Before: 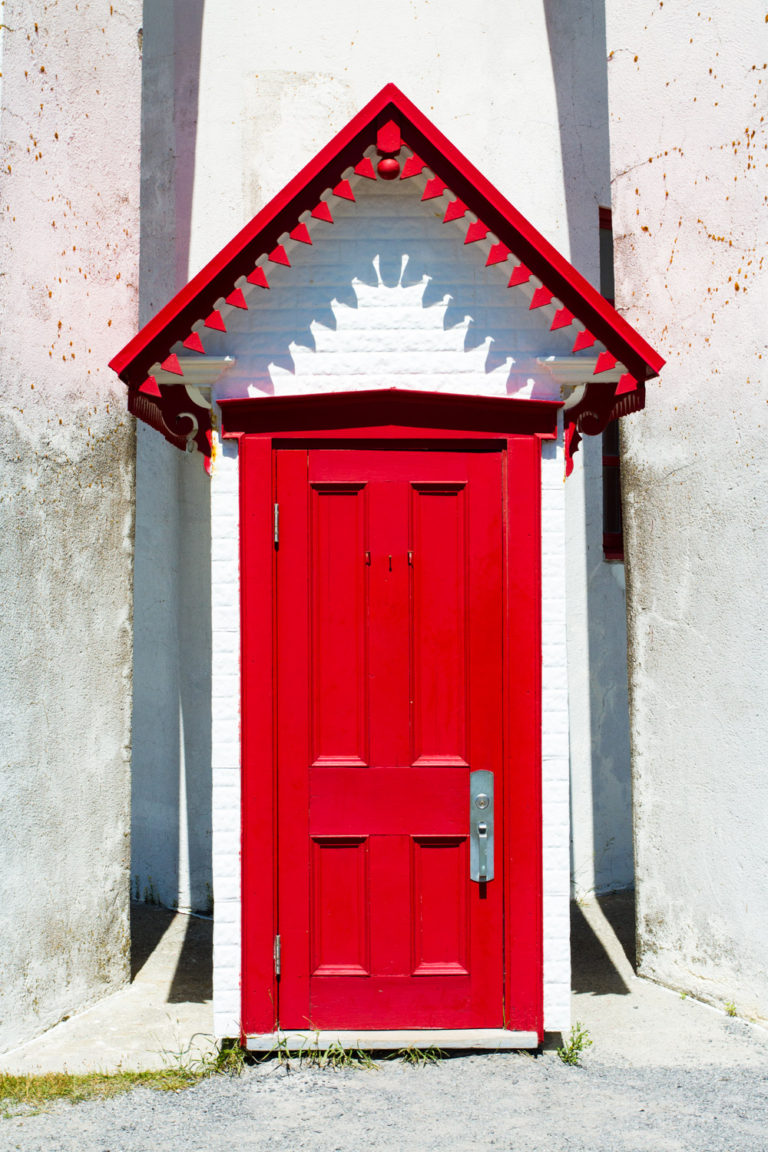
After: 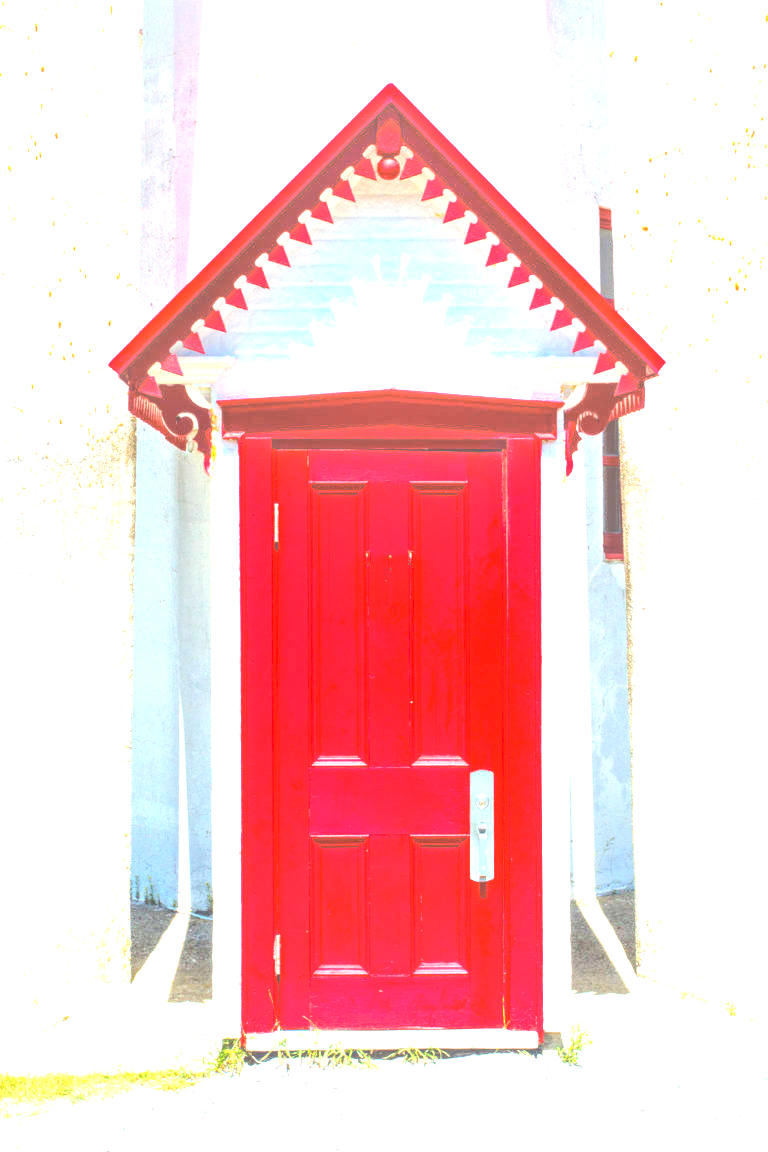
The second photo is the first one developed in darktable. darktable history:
tone curve: curves: ch0 [(0, 0) (0.003, 0.025) (0.011, 0.027) (0.025, 0.032) (0.044, 0.037) (0.069, 0.044) (0.1, 0.054) (0.136, 0.084) (0.177, 0.128) (0.224, 0.196) (0.277, 0.281) (0.335, 0.376) (0.399, 0.461) (0.468, 0.534) (0.543, 0.613) (0.623, 0.692) (0.709, 0.77) (0.801, 0.849) (0.898, 0.934) (1, 1)], color space Lab, linked channels, preserve colors none
local contrast: highlights 73%, shadows 17%, midtone range 0.198
exposure: black level correction 0, exposure 1.745 EV, compensate highlight preservation false
levels: white 99.95%, levels [0, 0.445, 1]
